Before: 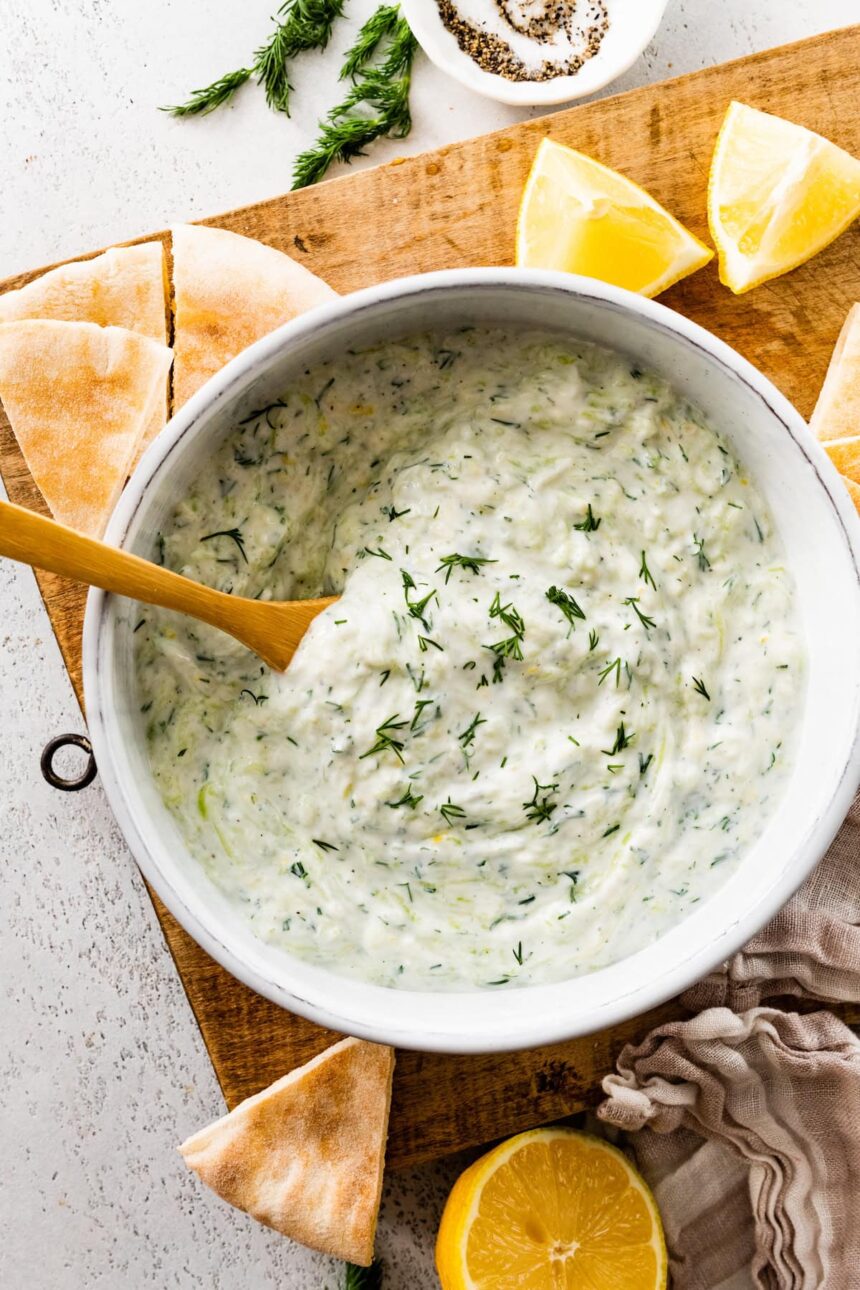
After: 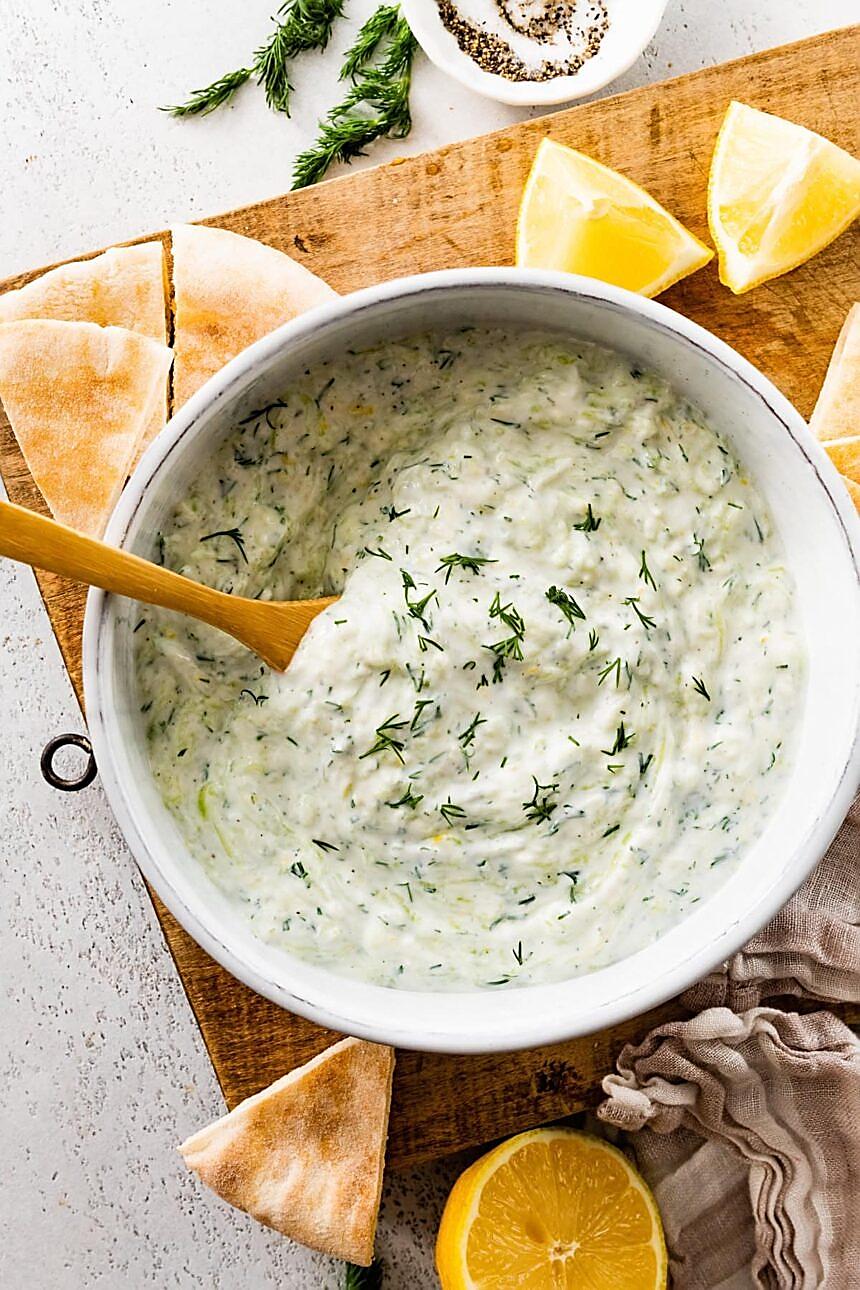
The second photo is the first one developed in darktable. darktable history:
sharpen: radius 1.352, amount 1.242, threshold 0.621
